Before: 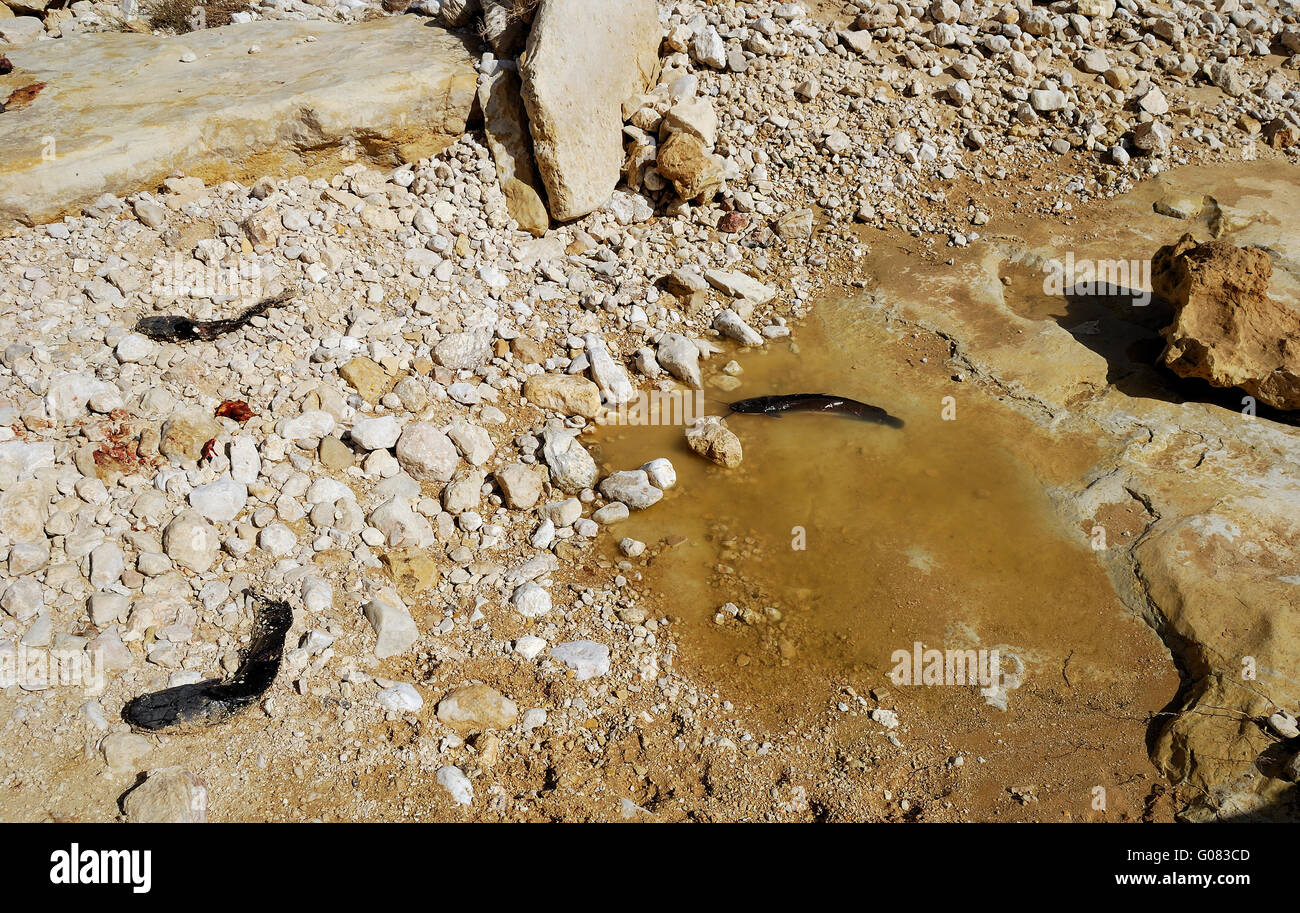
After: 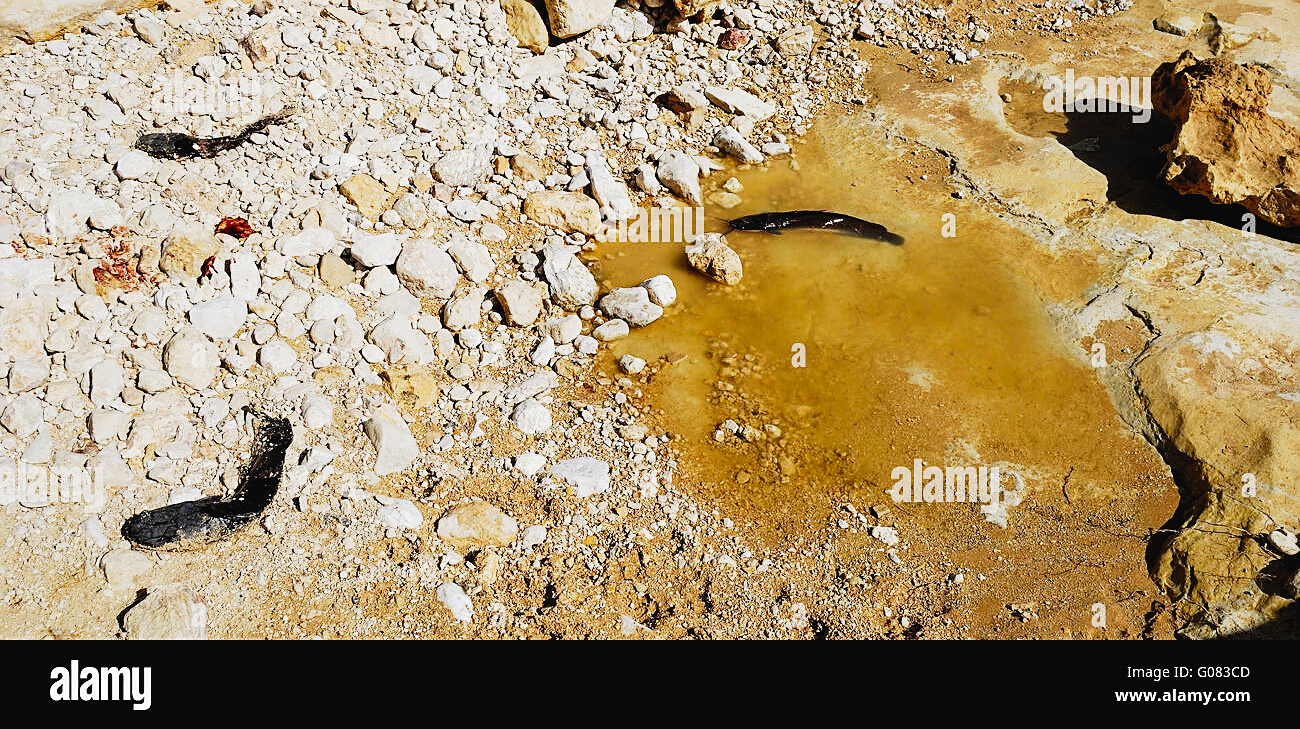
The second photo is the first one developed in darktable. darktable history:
crop and rotate: top 20.096%
tone curve: curves: ch0 [(0, 0.023) (0.113, 0.081) (0.204, 0.197) (0.498, 0.608) (0.709, 0.819) (0.984, 0.961)]; ch1 [(0, 0) (0.172, 0.123) (0.317, 0.272) (0.414, 0.382) (0.476, 0.479) (0.505, 0.501) (0.528, 0.54) (0.618, 0.647) (0.709, 0.764) (1, 1)]; ch2 [(0, 0) (0.411, 0.424) (0.492, 0.502) (0.521, 0.521) (0.55, 0.576) (0.686, 0.638) (1, 1)], preserve colors none
sharpen: on, module defaults
